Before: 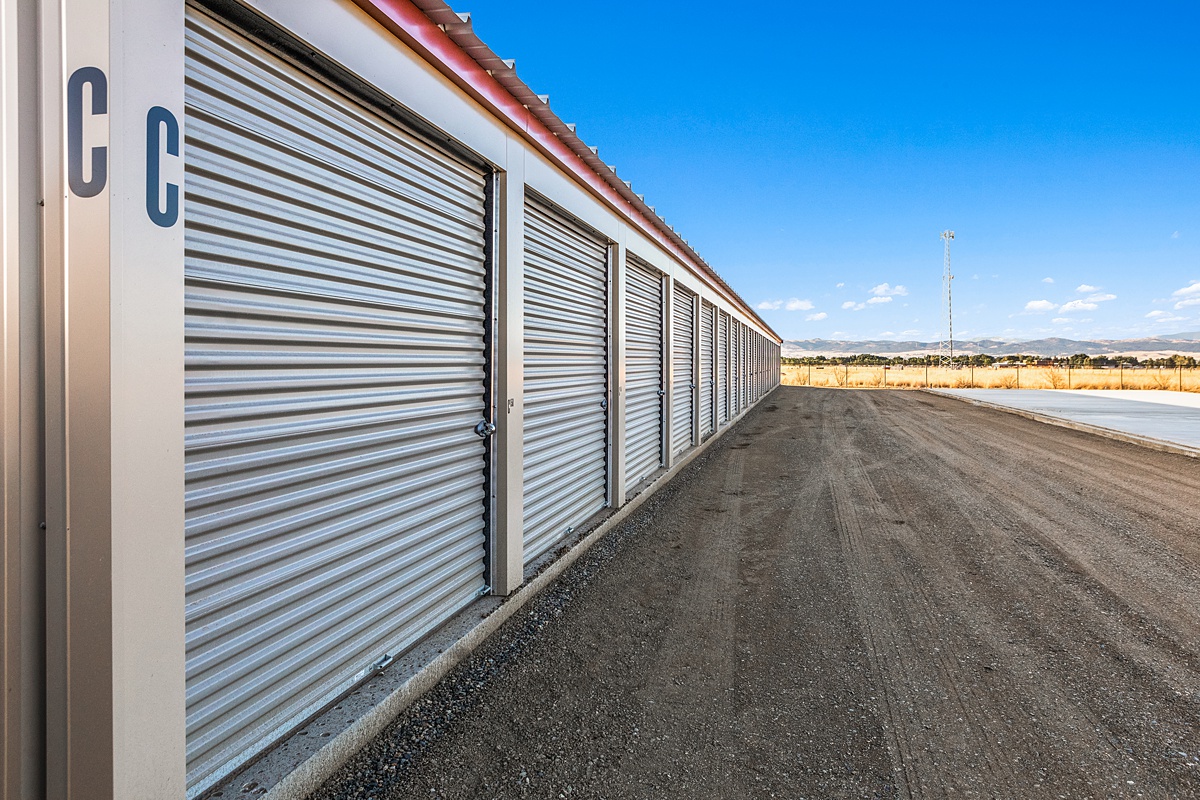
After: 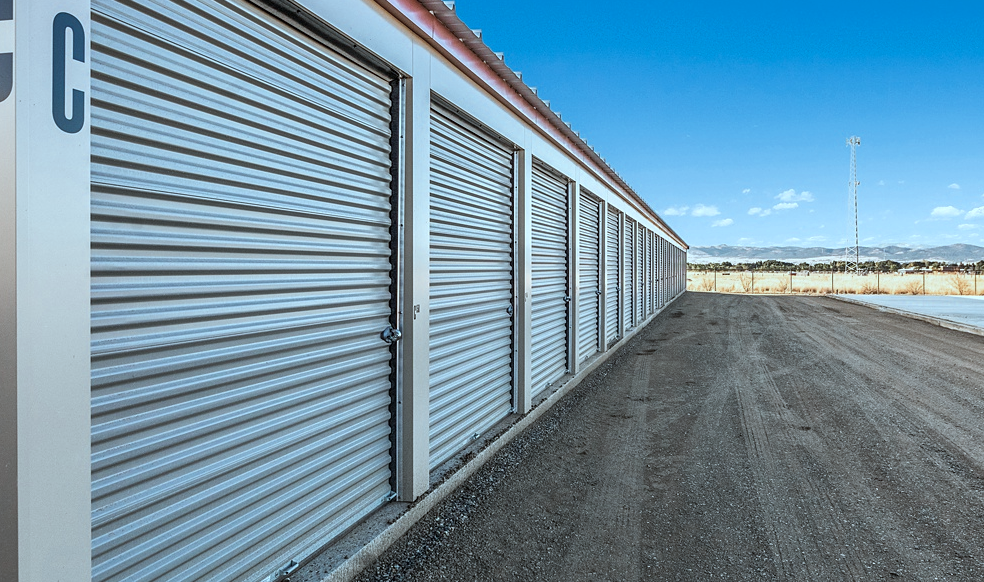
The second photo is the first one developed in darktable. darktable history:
color correction: highlights a* -12.64, highlights b* -18.1, saturation 0.7
crop: left 7.856%, top 11.836%, right 10.12%, bottom 15.387%
color zones: curves: ch0 [(0, 0.5) (0.143, 0.5) (0.286, 0.5) (0.429, 0.5) (0.62, 0.489) (0.714, 0.445) (0.844, 0.496) (1, 0.5)]; ch1 [(0, 0.5) (0.143, 0.5) (0.286, 0.5) (0.429, 0.5) (0.571, 0.5) (0.714, 0.523) (0.857, 0.5) (1, 0.5)]
